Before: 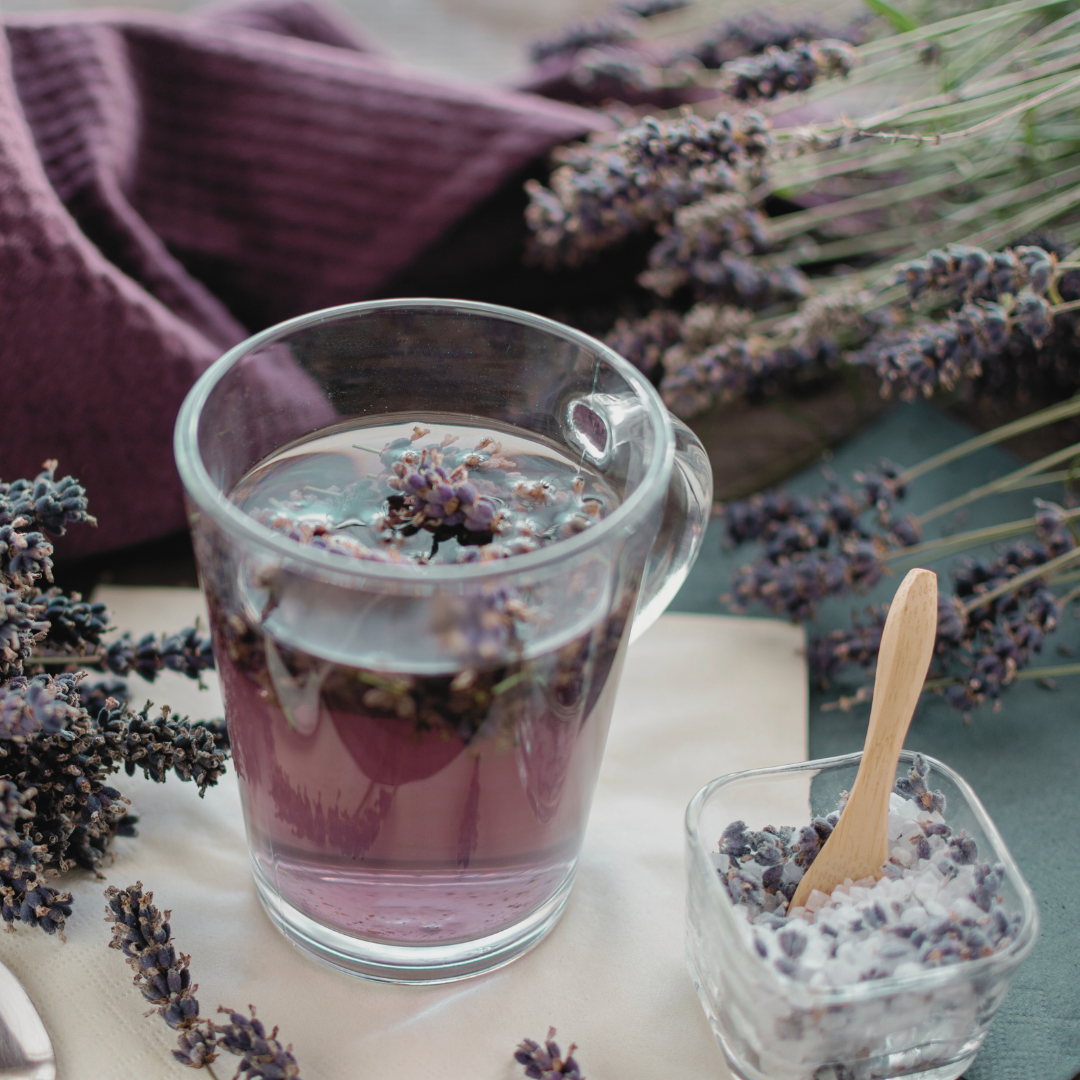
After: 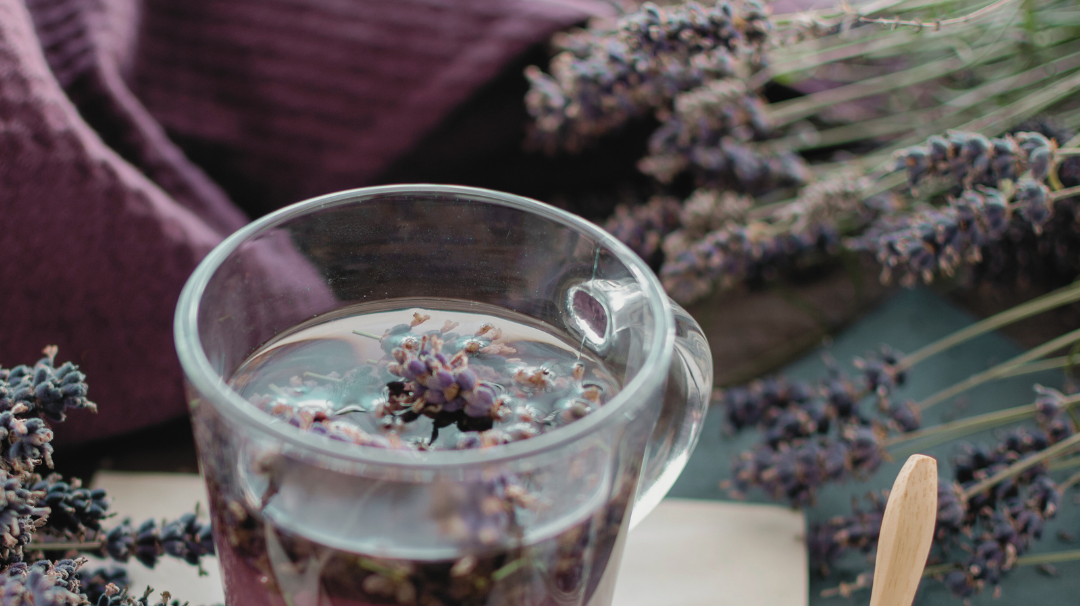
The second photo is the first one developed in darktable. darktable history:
crop and rotate: top 10.605%, bottom 33.274%
exposure: compensate highlight preservation false
